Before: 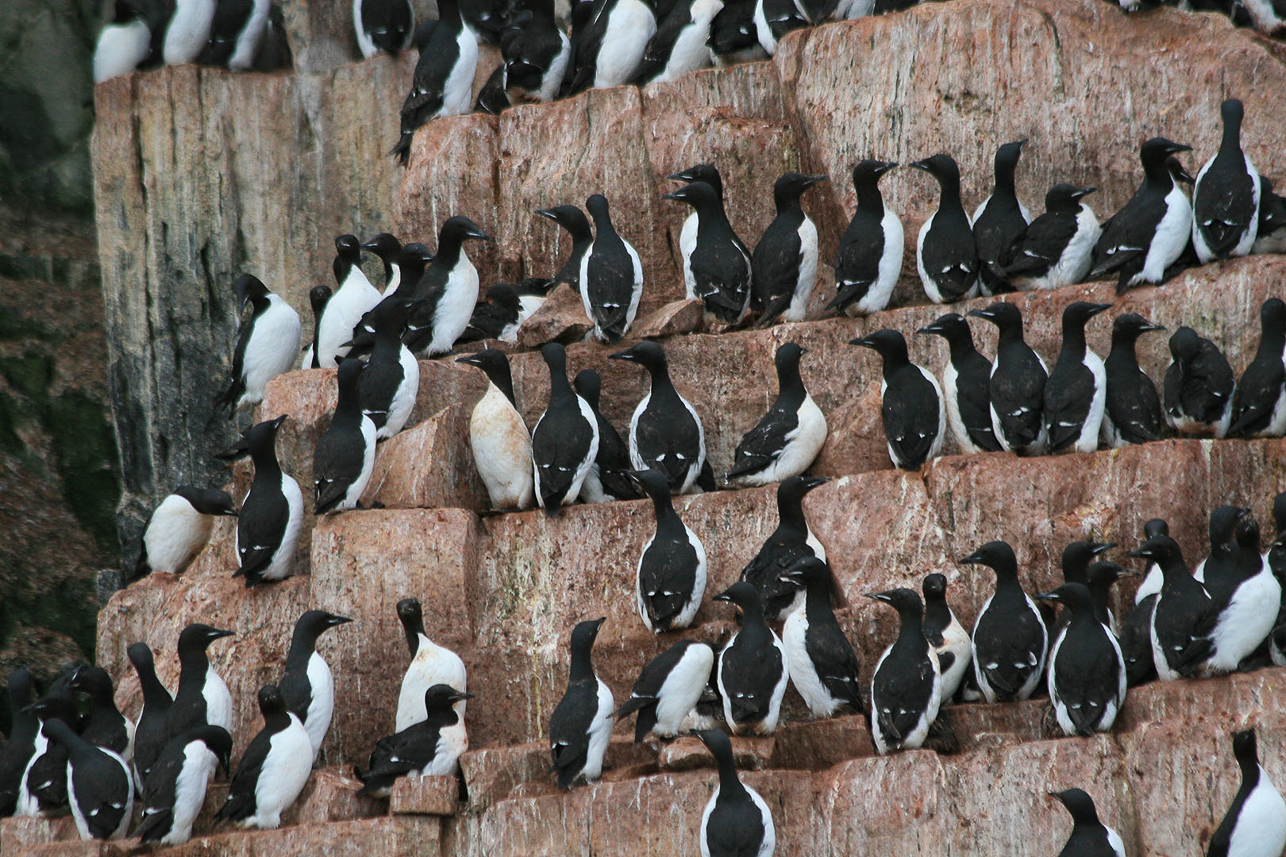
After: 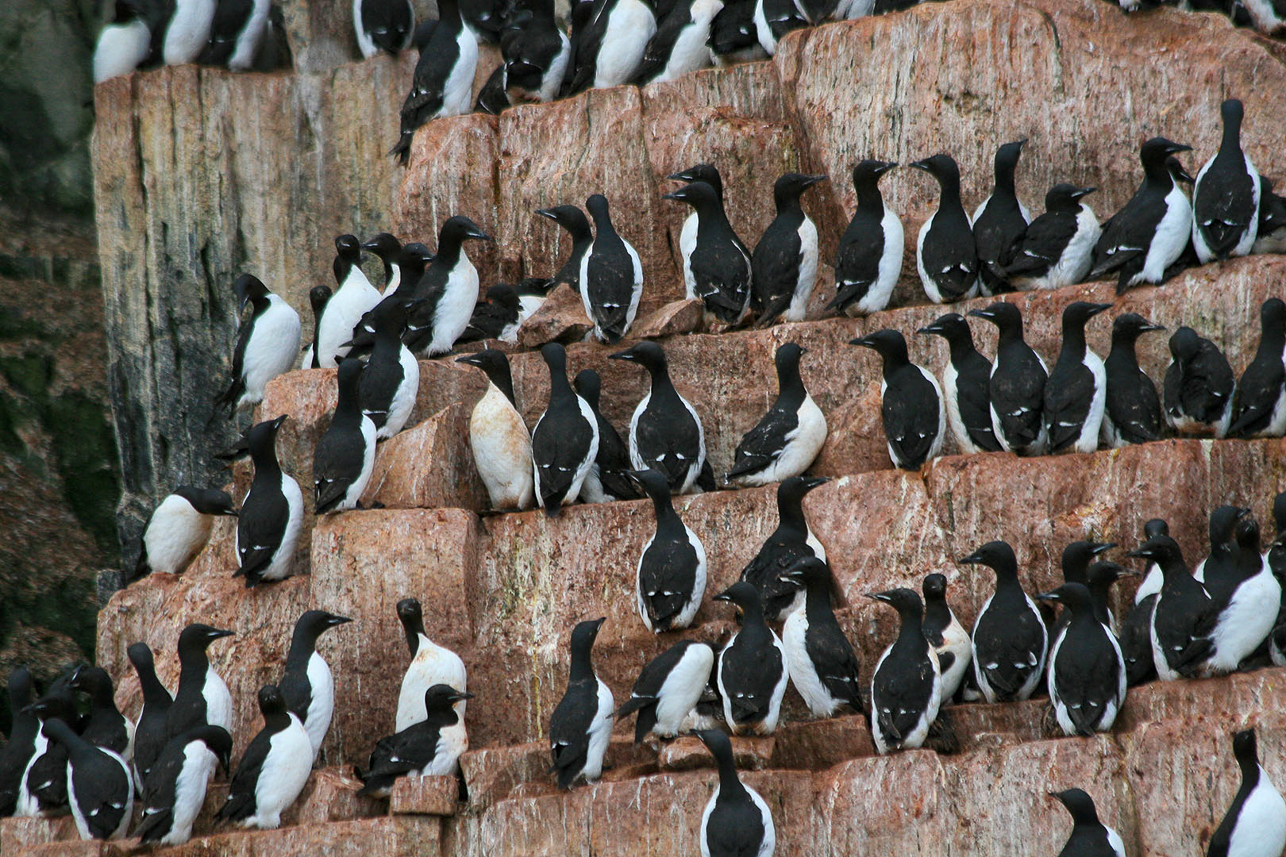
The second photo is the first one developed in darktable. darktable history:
local contrast: highlights 100%, shadows 100%, detail 120%, midtone range 0.2
white balance: red 1, blue 1
color balance: output saturation 120%
